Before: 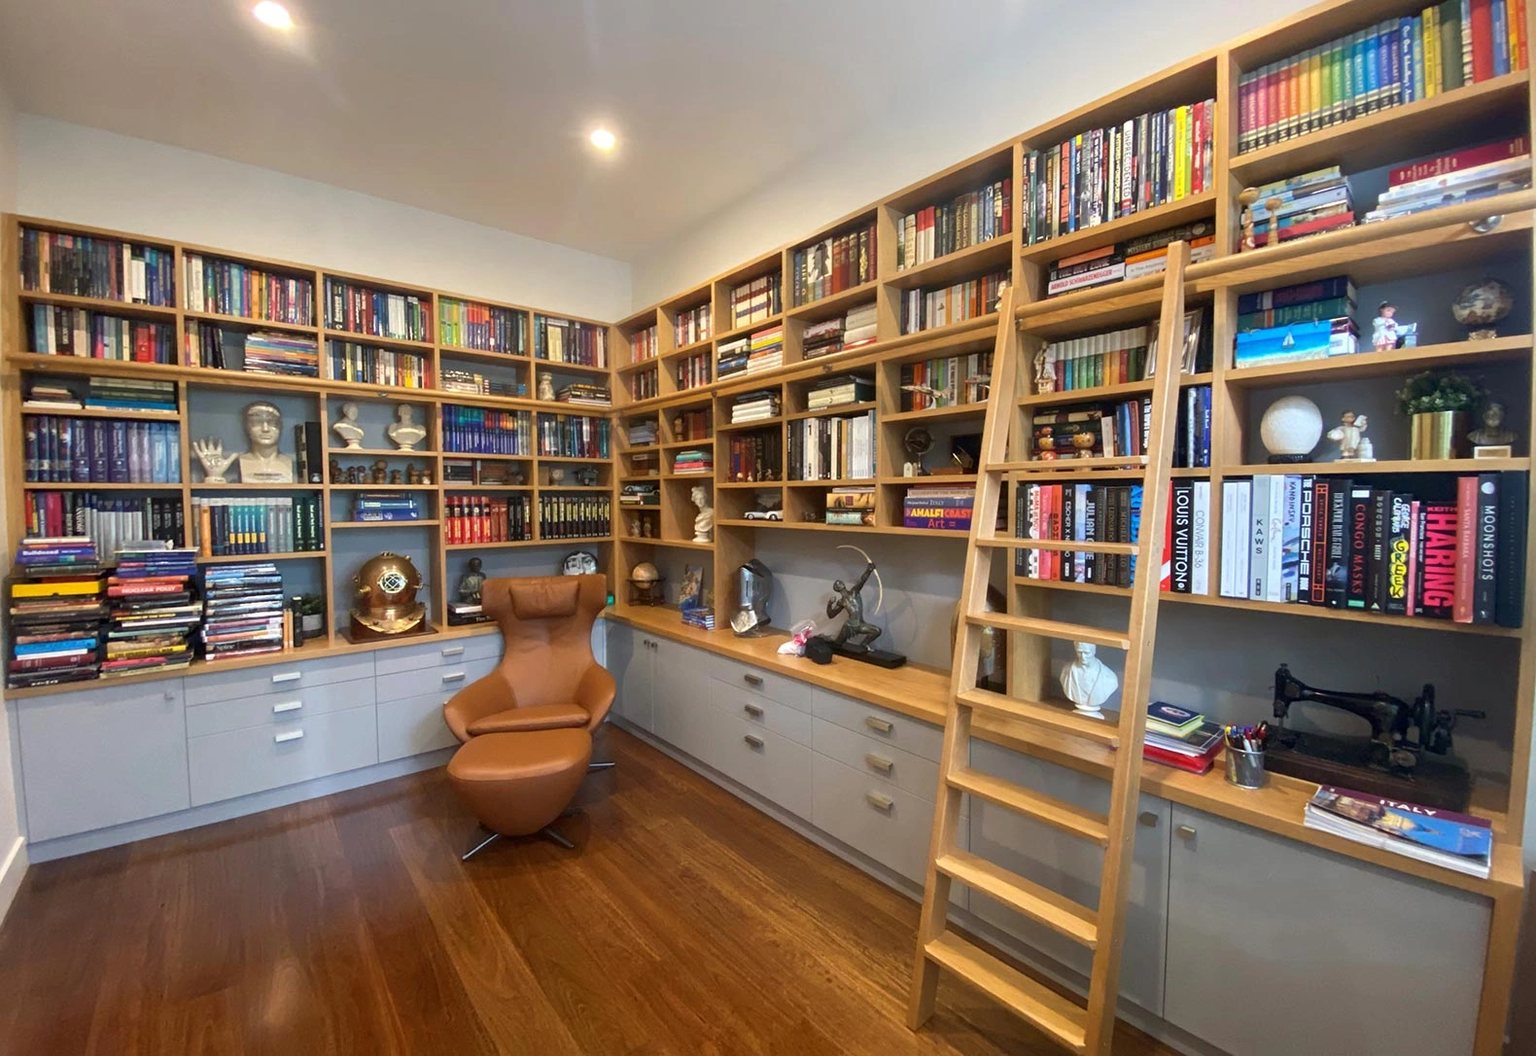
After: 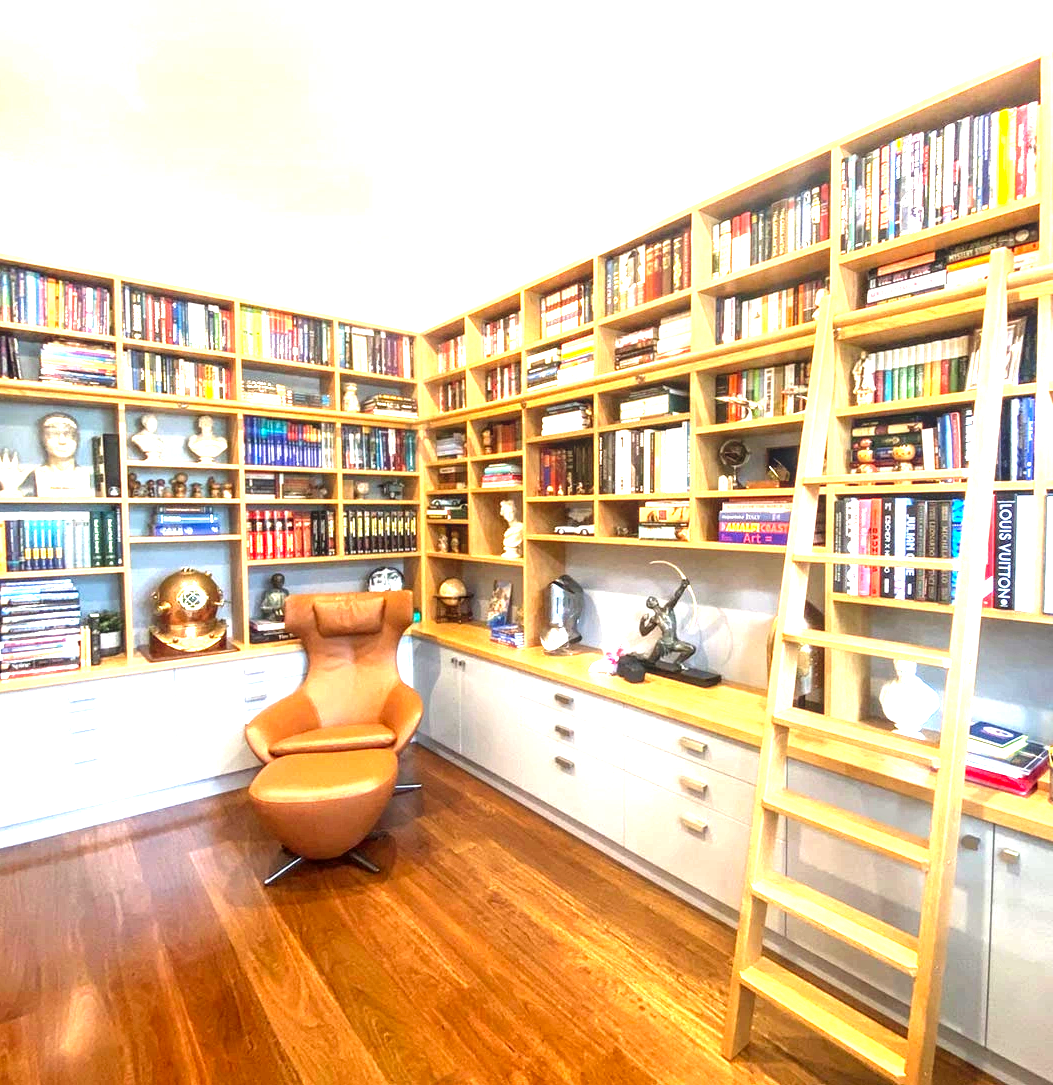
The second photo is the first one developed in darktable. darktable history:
crop and rotate: left 13.409%, right 19.924%
local contrast: on, module defaults
levels: levels [0, 0.281, 0.562]
